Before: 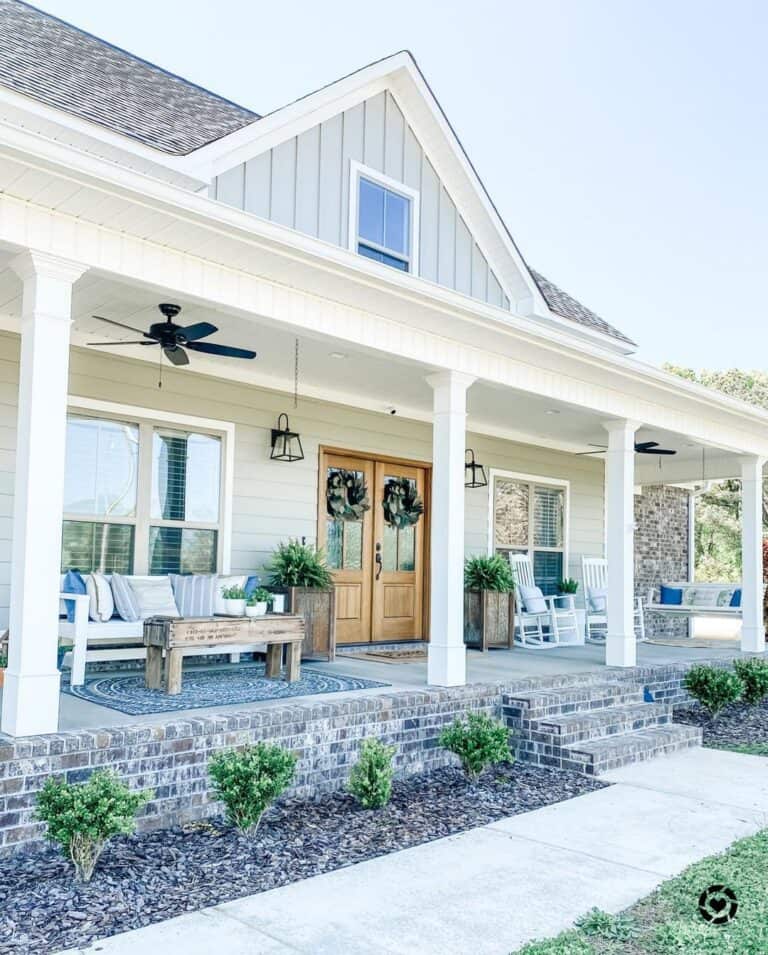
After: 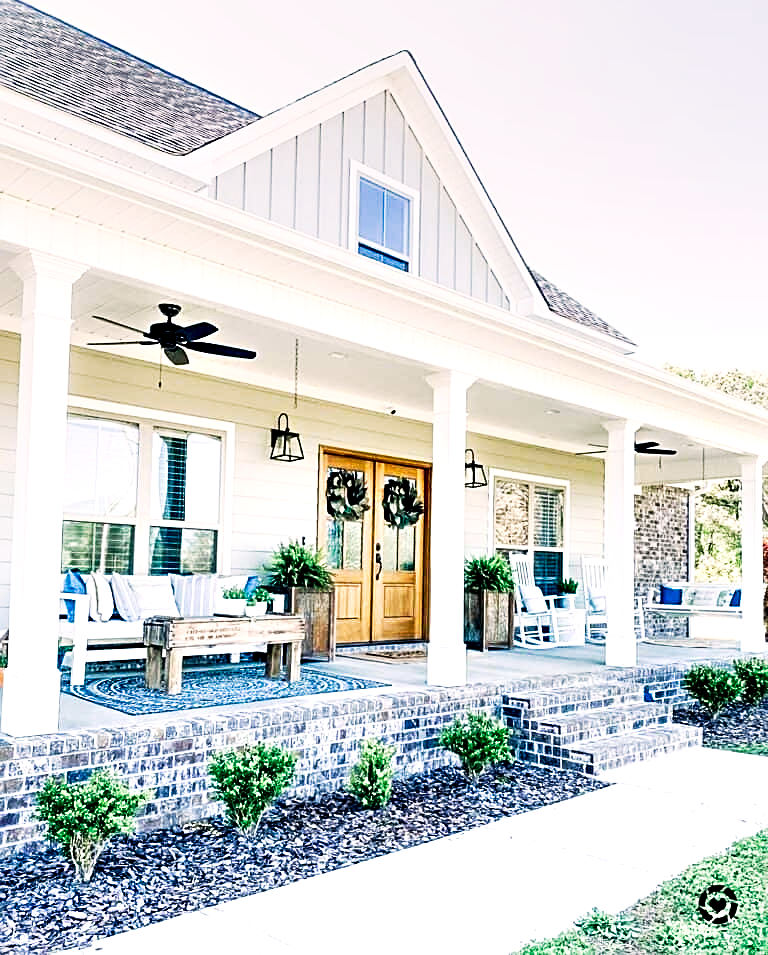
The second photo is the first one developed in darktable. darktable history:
sharpen: on, module defaults
color correction: highlights a* 3.5, highlights b* 2.15, saturation 1.24
local contrast: highlights 209%, shadows 121%, detail 139%, midtone range 0.257
tone curve: curves: ch0 [(0, 0.023) (0.132, 0.075) (0.251, 0.186) (0.463, 0.461) (0.662, 0.757) (0.854, 0.909) (1, 0.973)]; ch1 [(0, 0) (0.447, 0.411) (0.483, 0.469) (0.498, 0.496) (0.518, 0.514) (0.561, 0.579) (0.604, 0.645) (0.669, 0.73) (0.819, 0.93) (1, 1)]; ch2 [(0, 0) (0.307, 0.315) (0.425, 0.438) (0.483, 0.477) (0.503, 0.503) (0.526, 0.534) (0.567, 0.569) (0.617, 0.674) (0.703, 0.797) (0.985, 0.966)], preserve colors none
